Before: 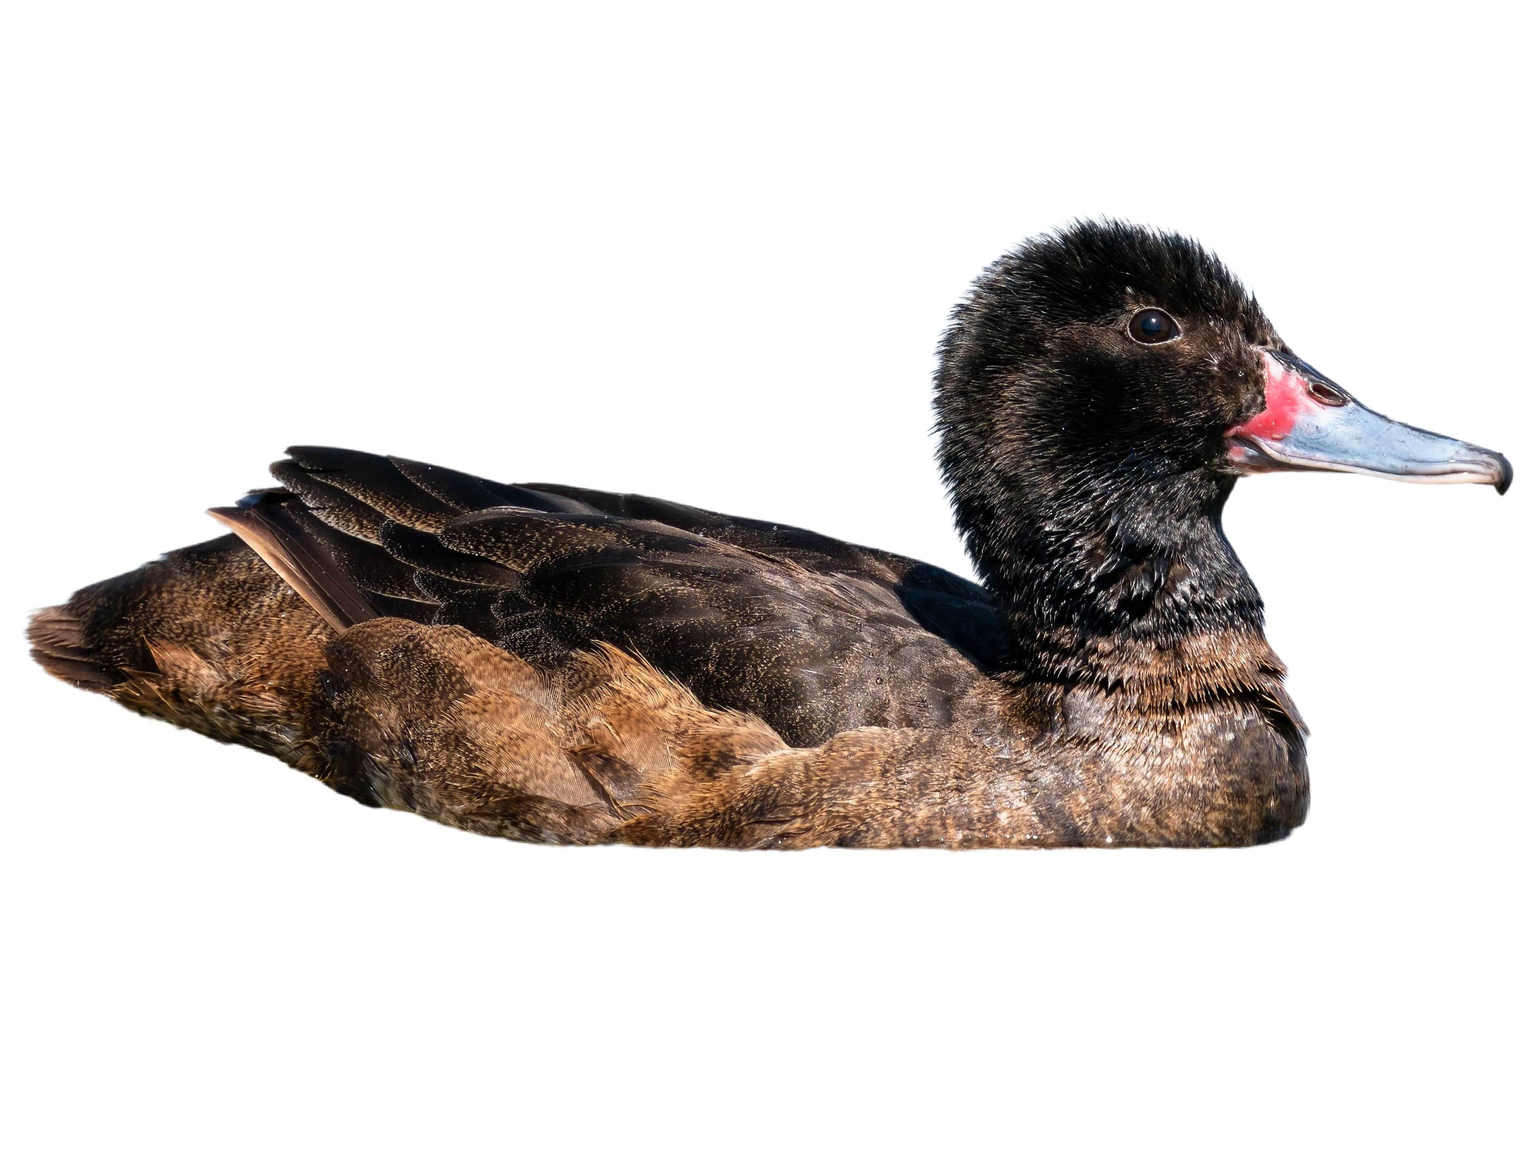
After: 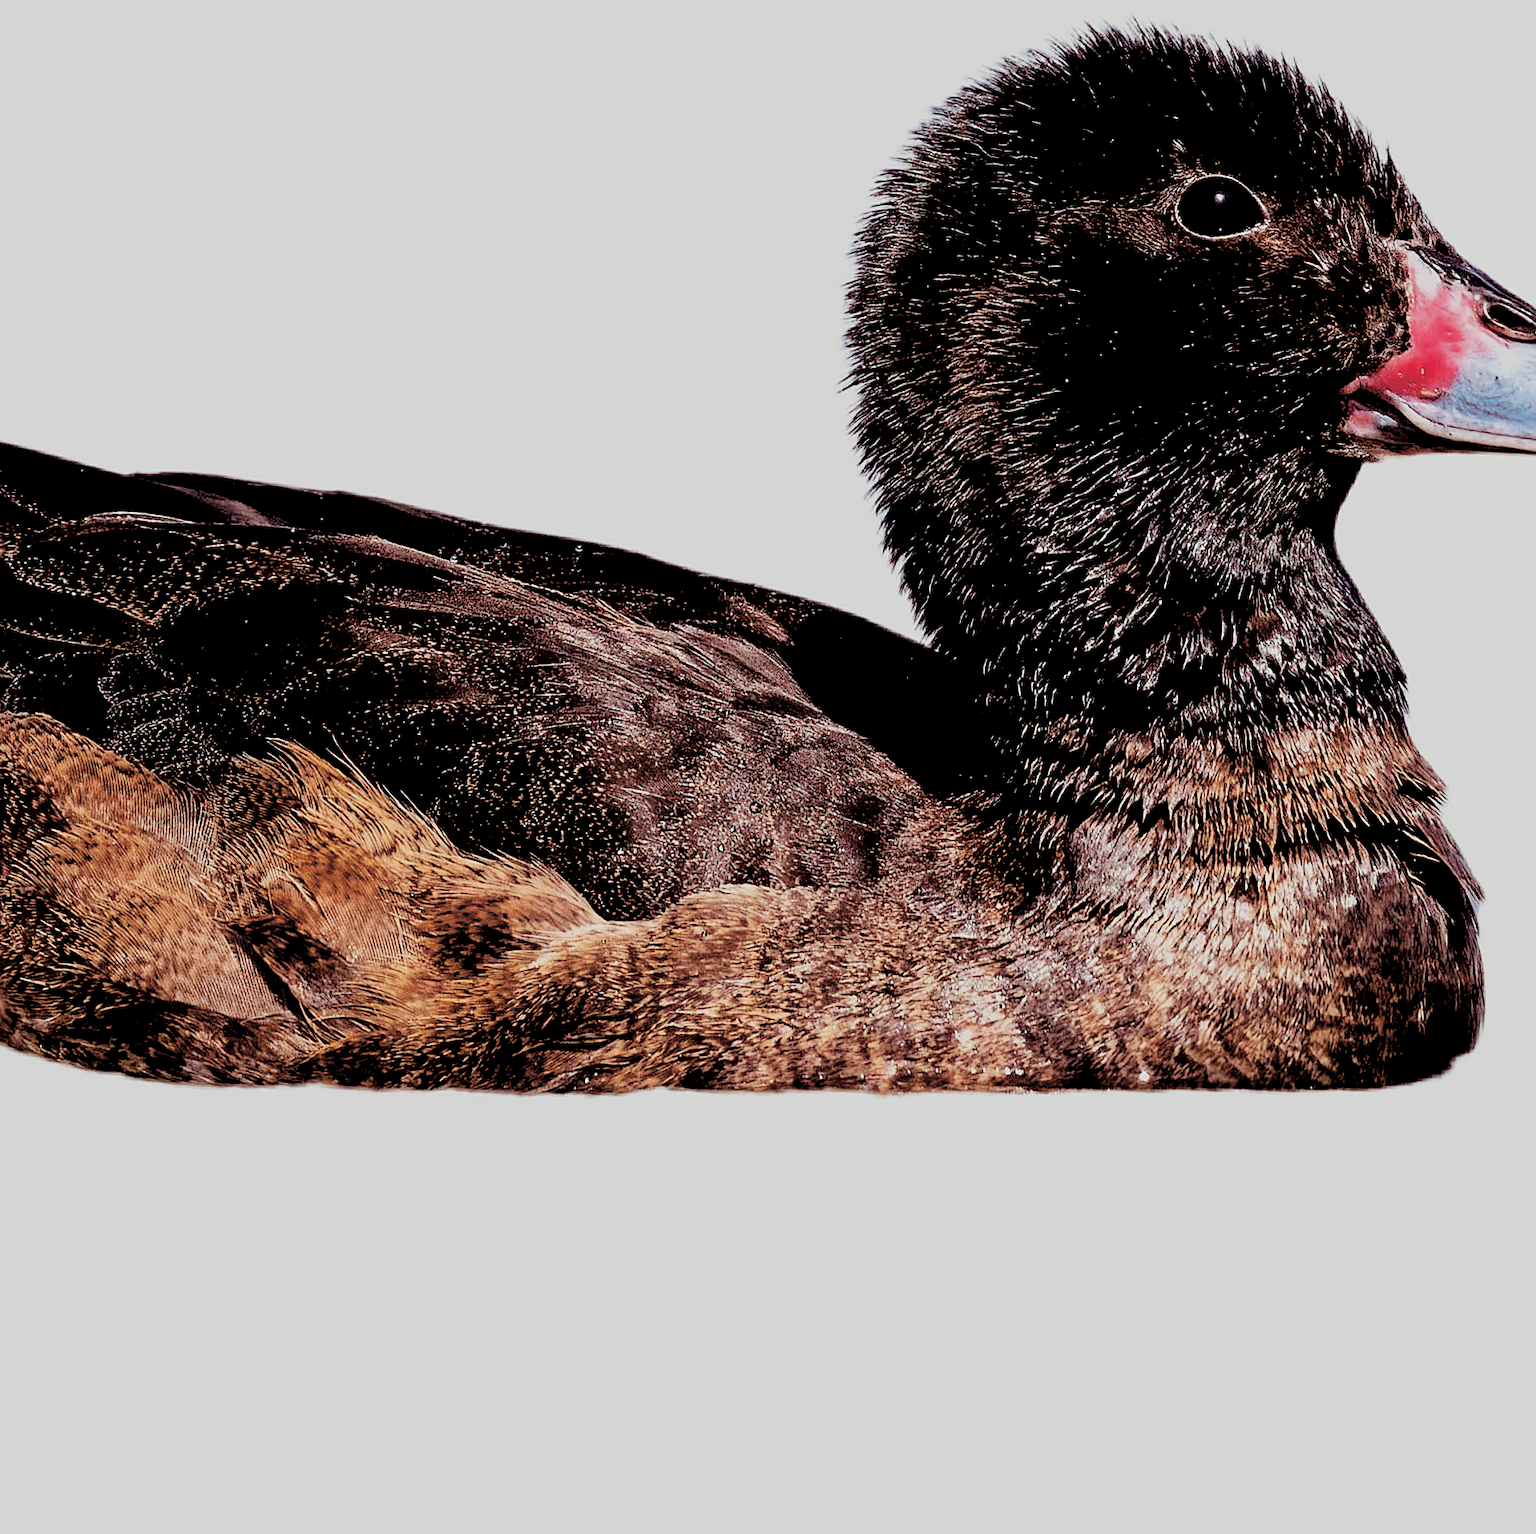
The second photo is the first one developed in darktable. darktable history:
split-toning: on, module defaults
filmic rgb: black relative exposure -7.65 EV, white relative exposure 4.56 EV, hardness 3.61
tone equalizer: on, module defaults
exposure: black level correction 0.056, compensate highlight preservation false
crop and rotate: left 28.256%, top 17.734%, right 12.656%, bottom 3.573%
contrast equalizer: octaves 7, y [[0.6 ×6], [0.55 ×6], [0 ×6], [0 ×6], [0 ×6]], mix 0.29
sharpen: on, module defaults
